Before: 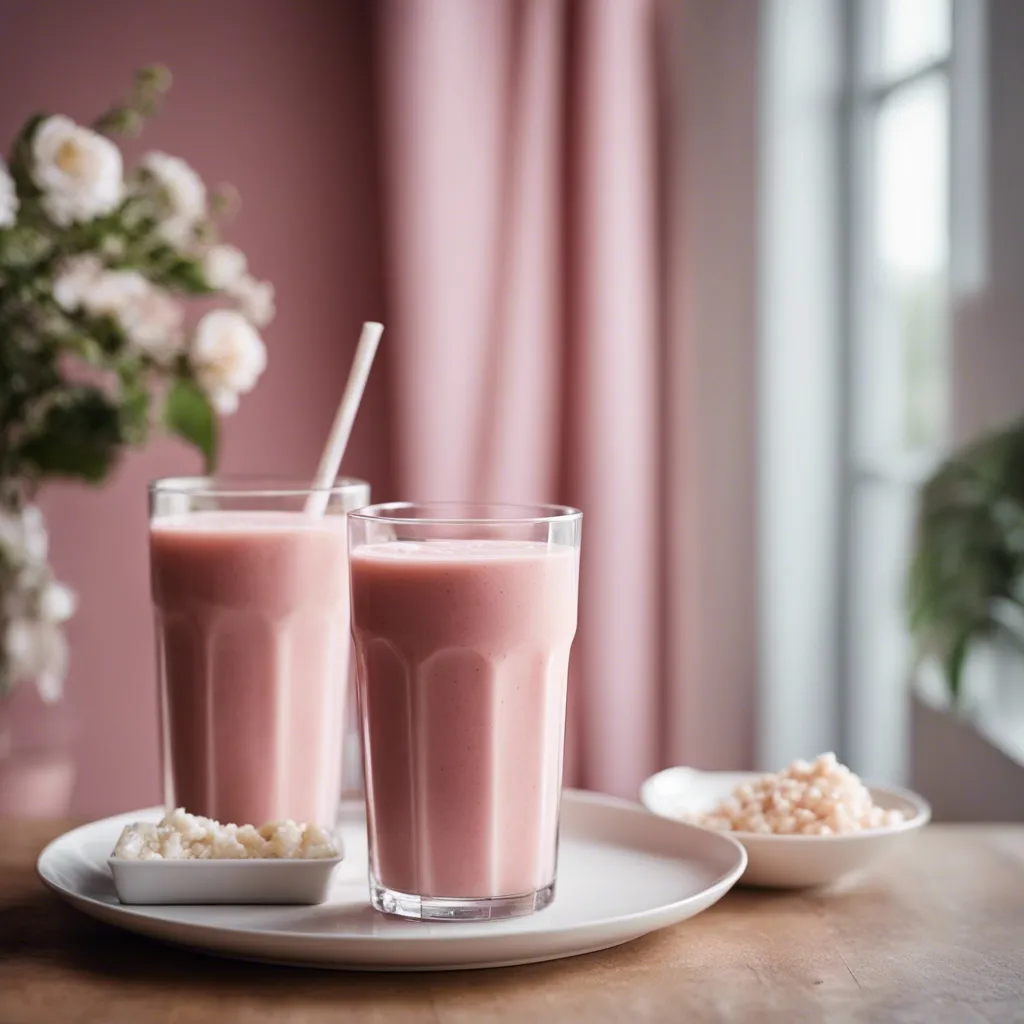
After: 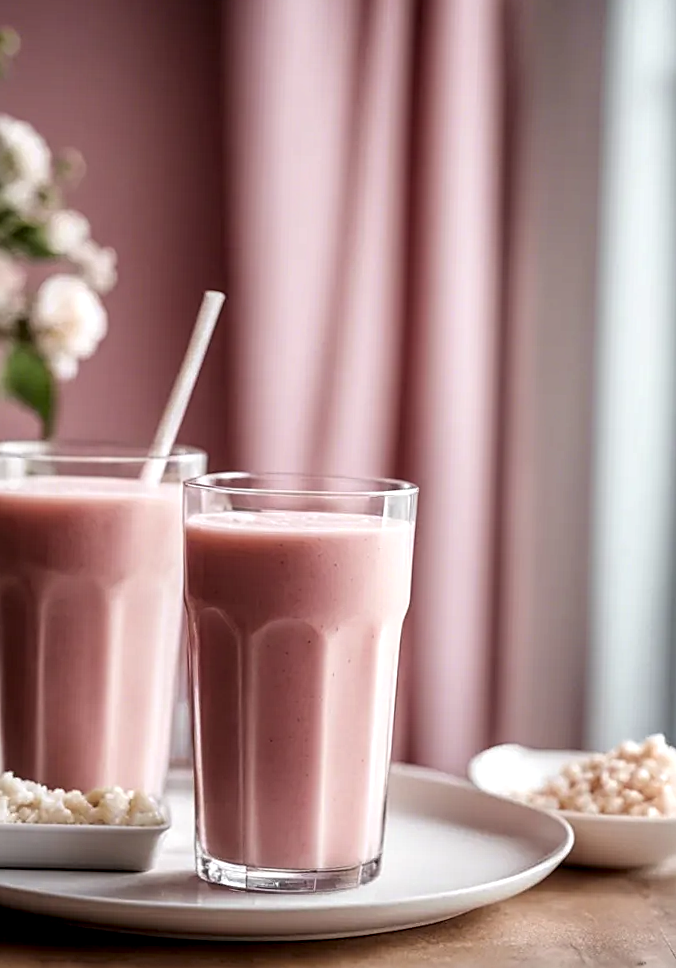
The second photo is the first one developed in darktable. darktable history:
sharpen: on, module defaults
local contrast: highlights 25%, detail 150%
crop and rotate: left 15.754%, right 17.579%
rotate and perspective: rotation 1.57°, crop left 0.018, crop right 0.982, crop top 0.039, crop bottom 0.961
